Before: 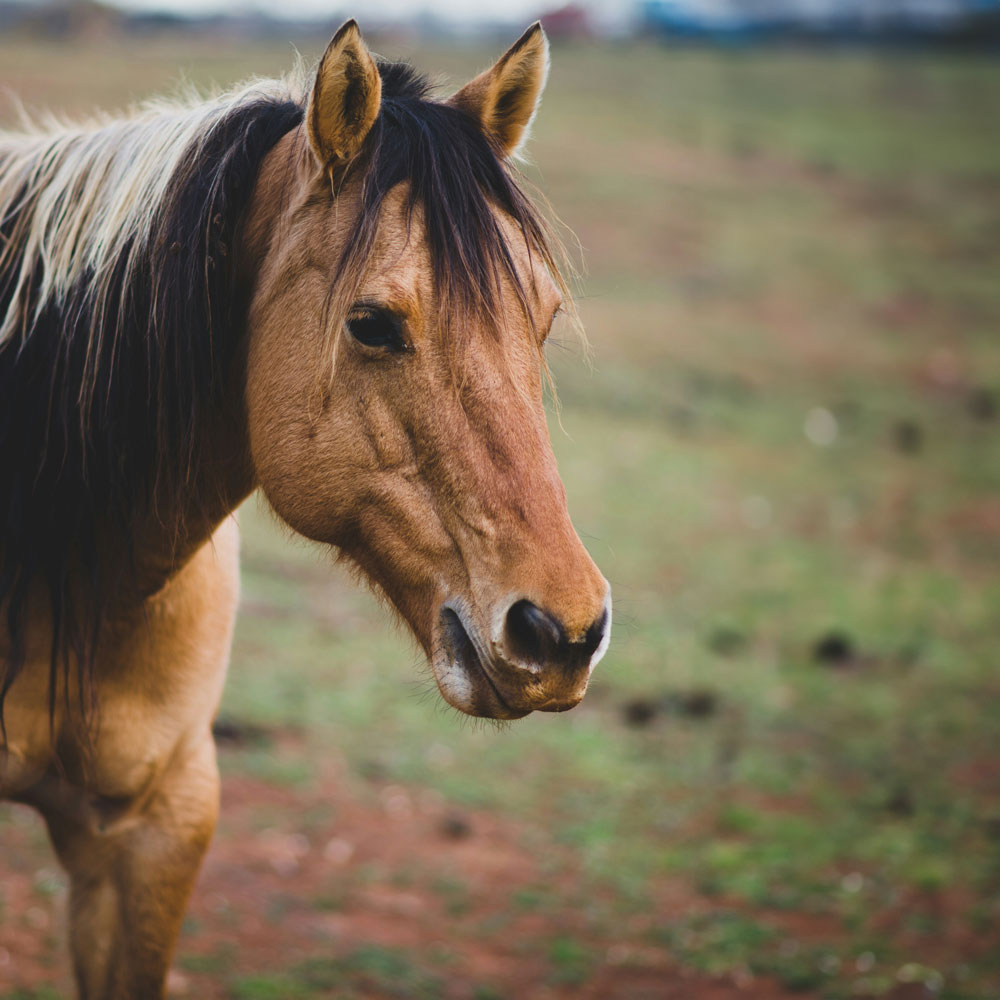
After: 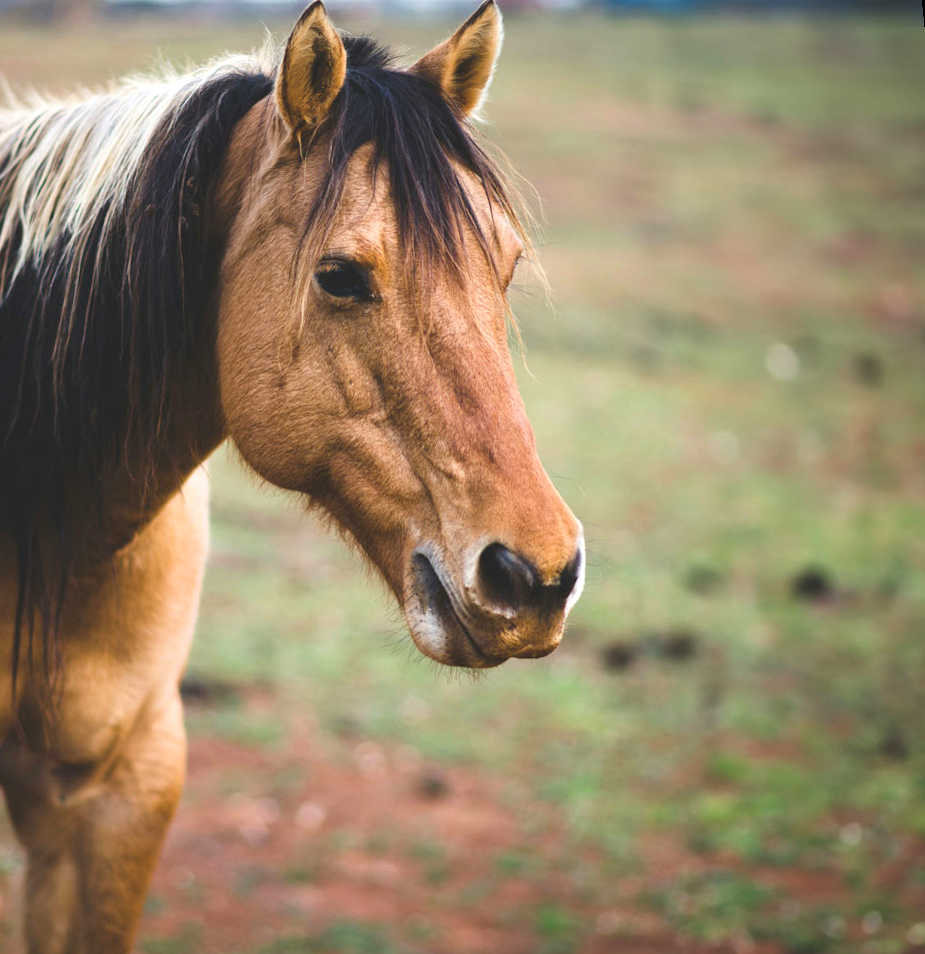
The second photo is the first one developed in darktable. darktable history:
rotate and perspective: rotation -1.68°, lens shift (vertical) -0.146, crop left 0.049, crop right 0.912, crop top 0.032, crop bottom 0.96
exposure: exposure 0.574 EV, compensate highlight preservation false
